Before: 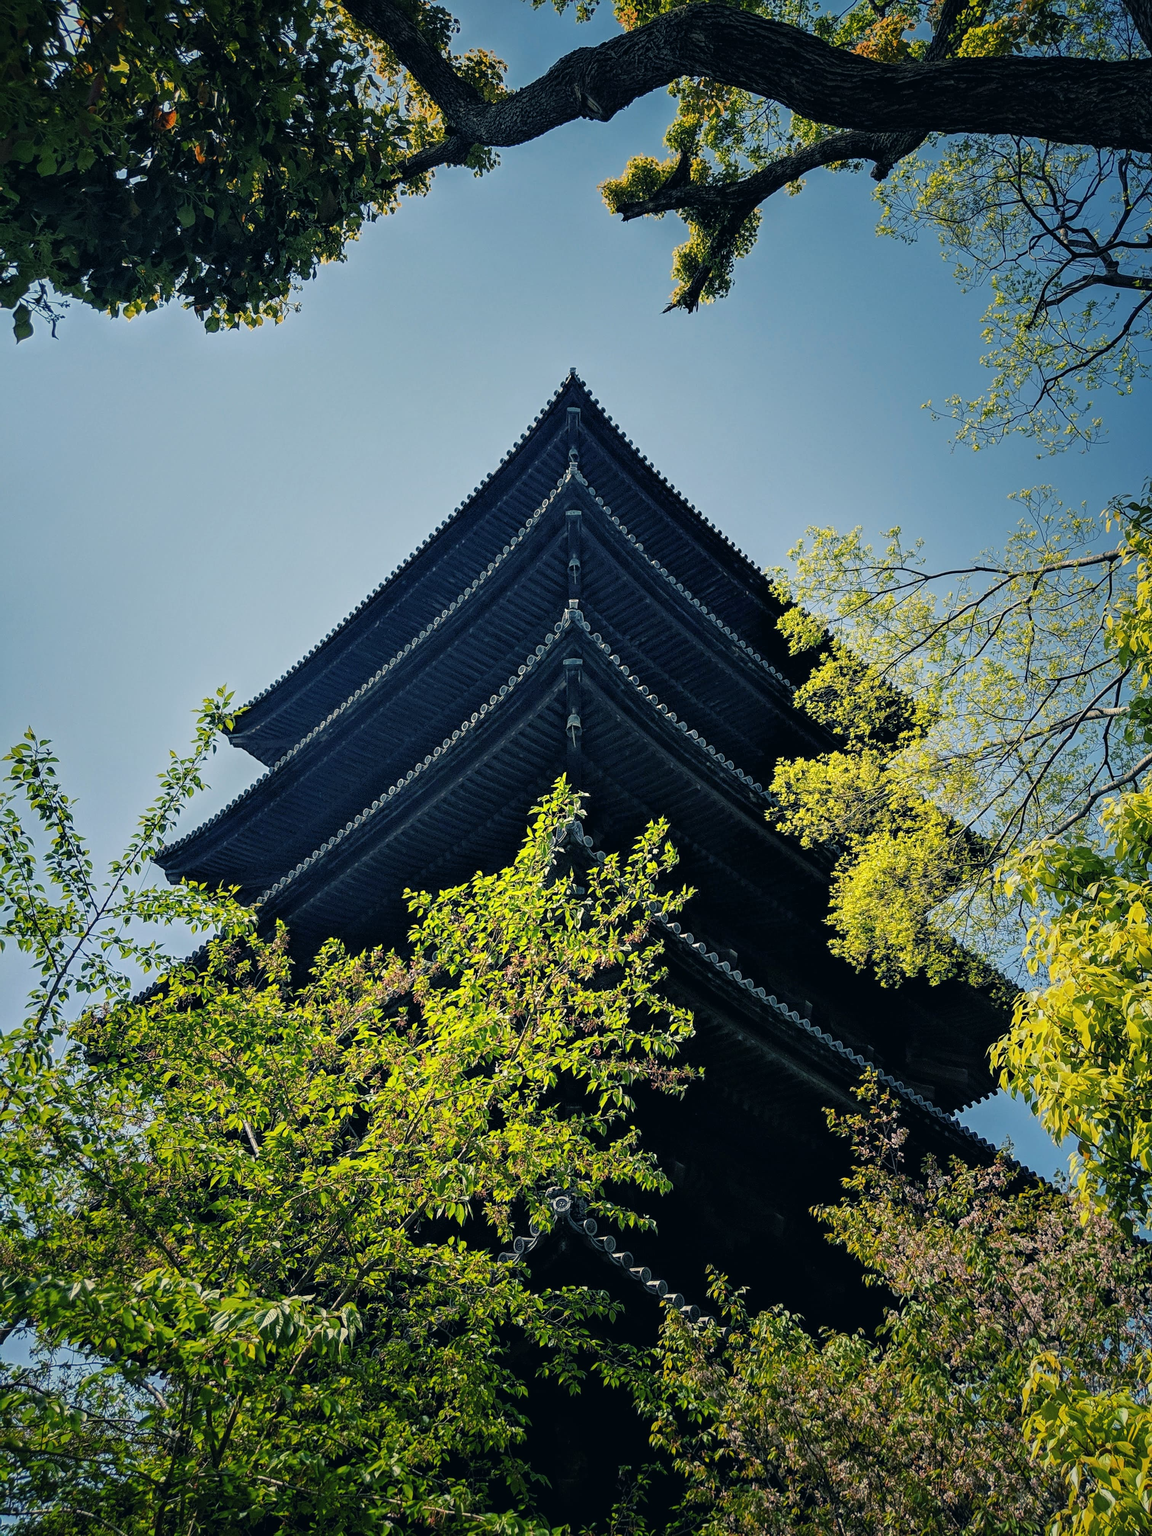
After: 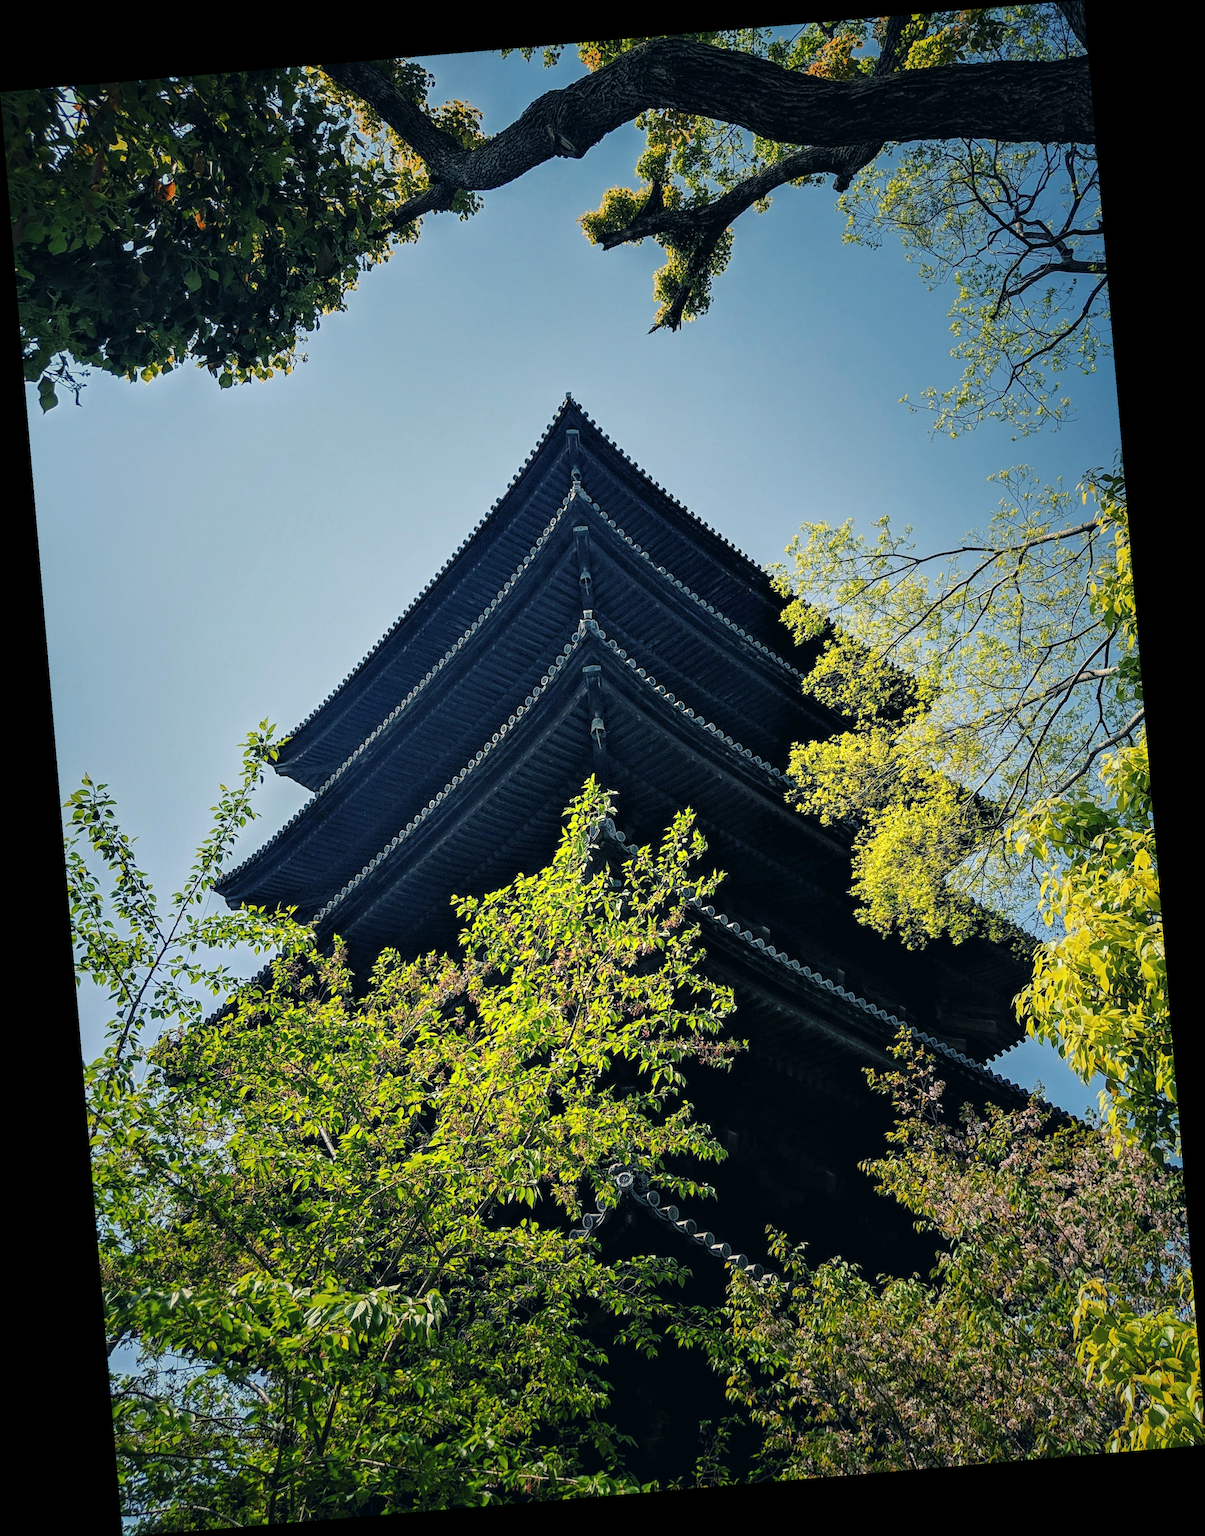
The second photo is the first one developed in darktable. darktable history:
exposure: exposure 0.15 EV, compensate highlight preservation false
rotate and perspective: rotation -4.86°, automatic cropping off
